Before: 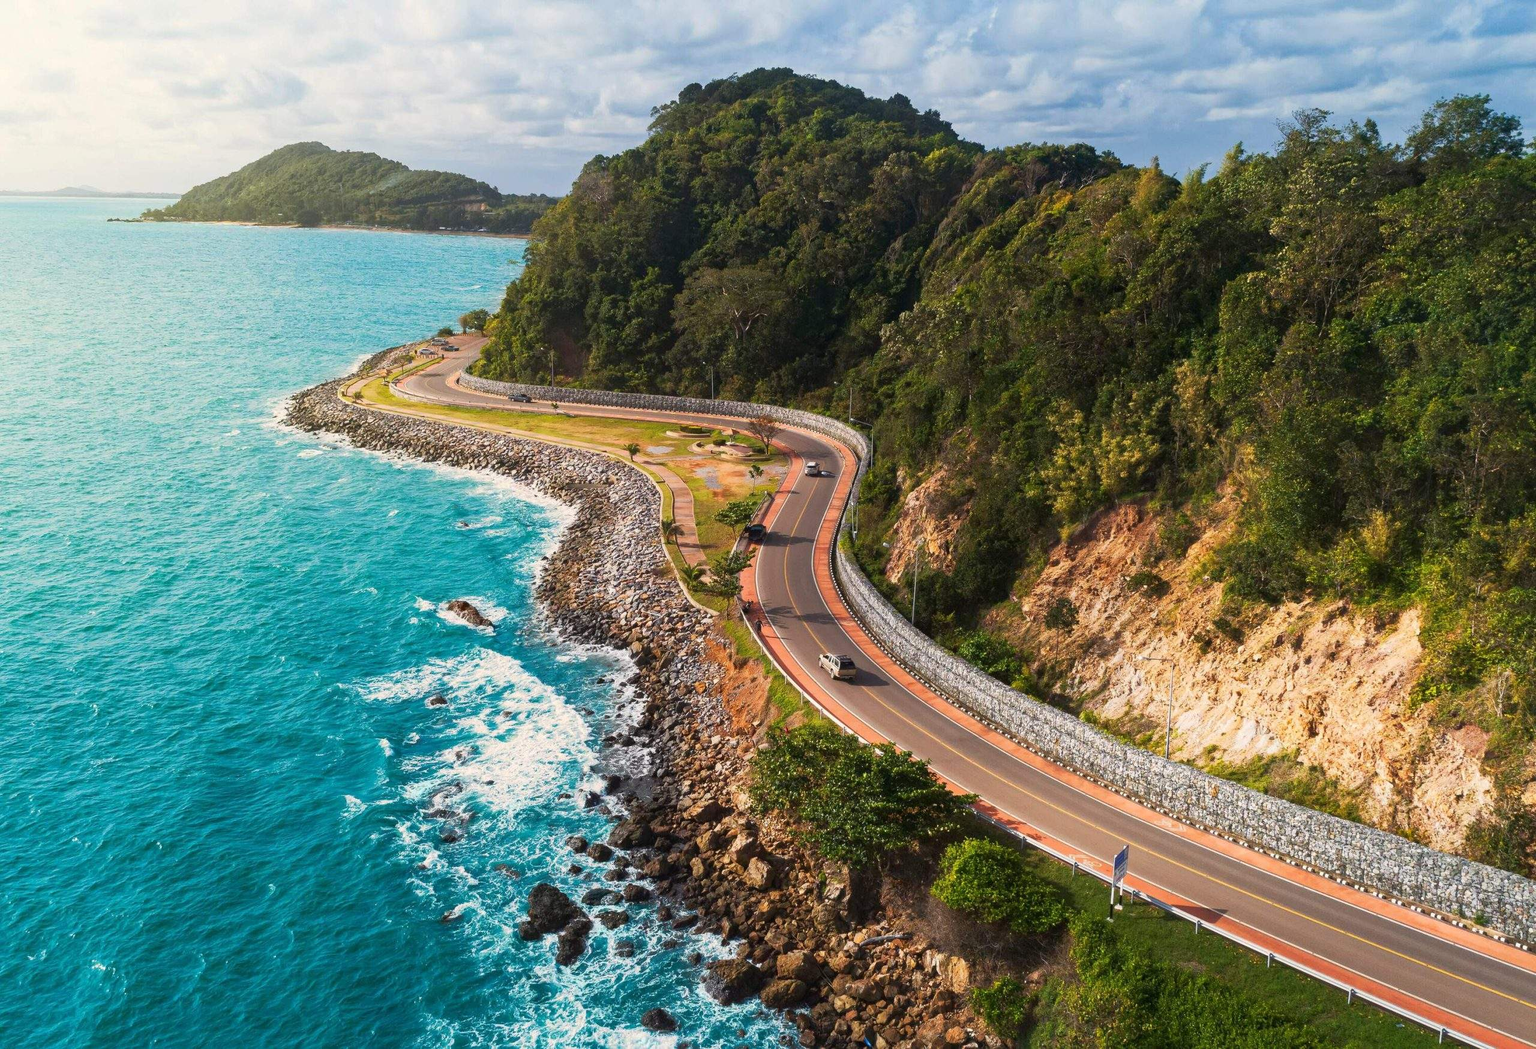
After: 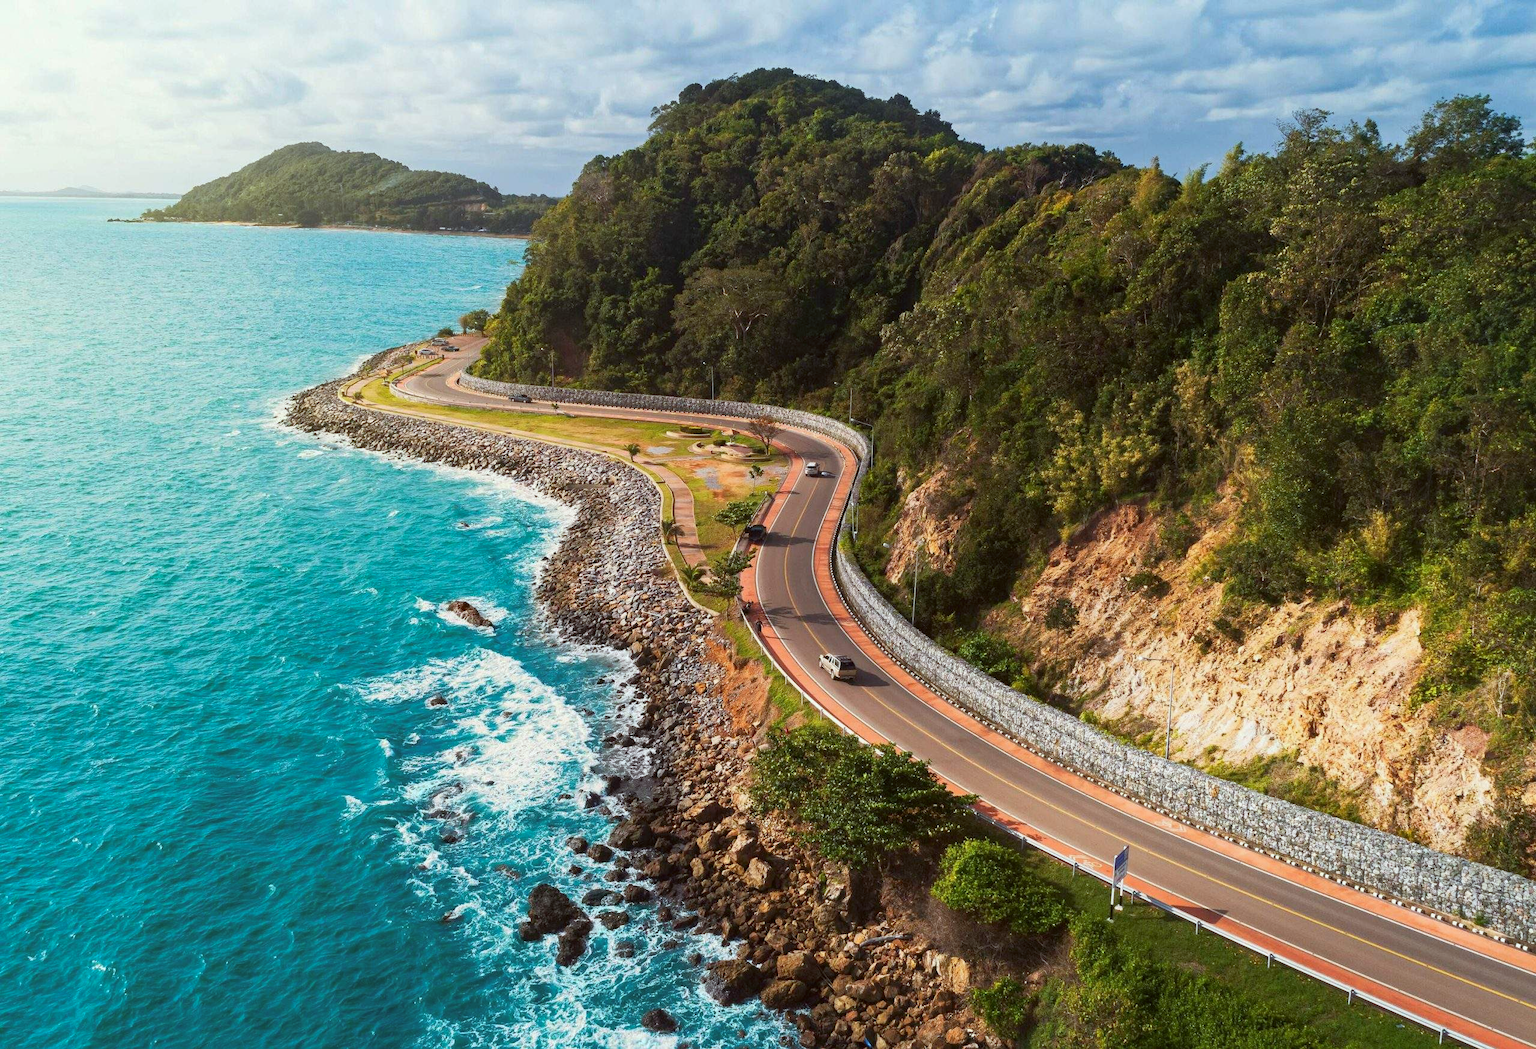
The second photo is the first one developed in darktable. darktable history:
color correction: highlights a* -5.02, highlights b* -3.46, shadows a* 3.91, shadows b* 4.16
